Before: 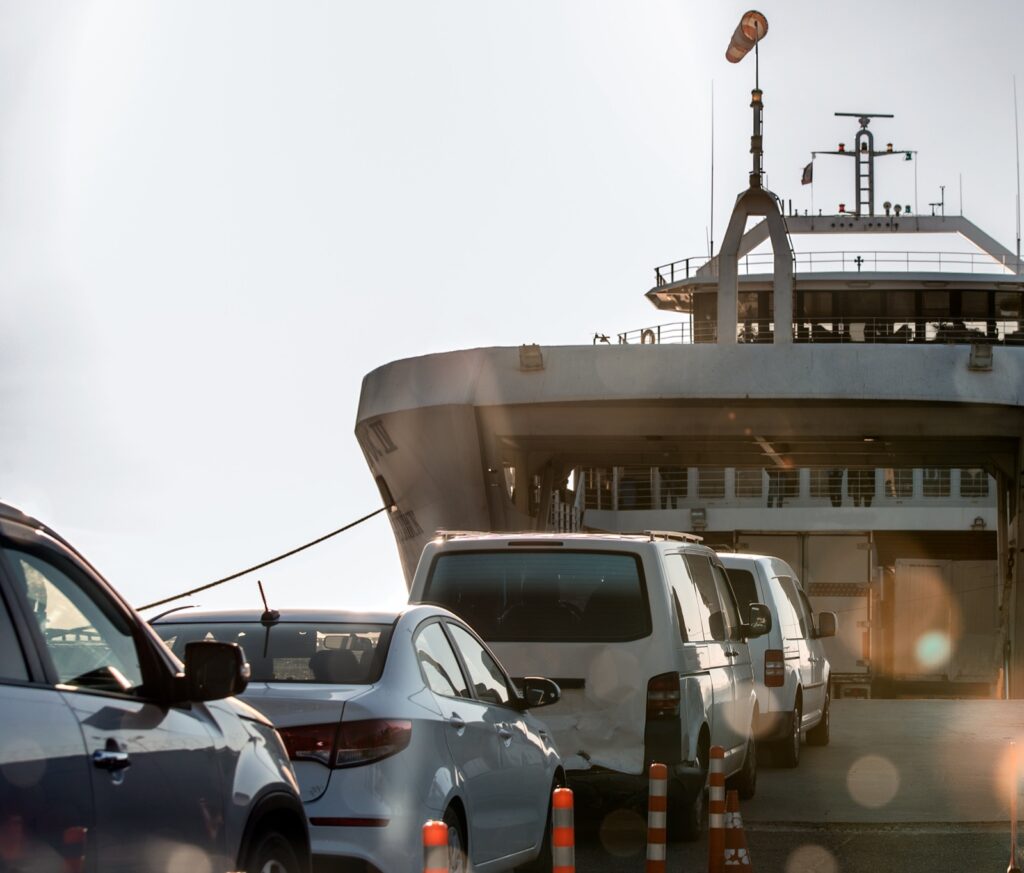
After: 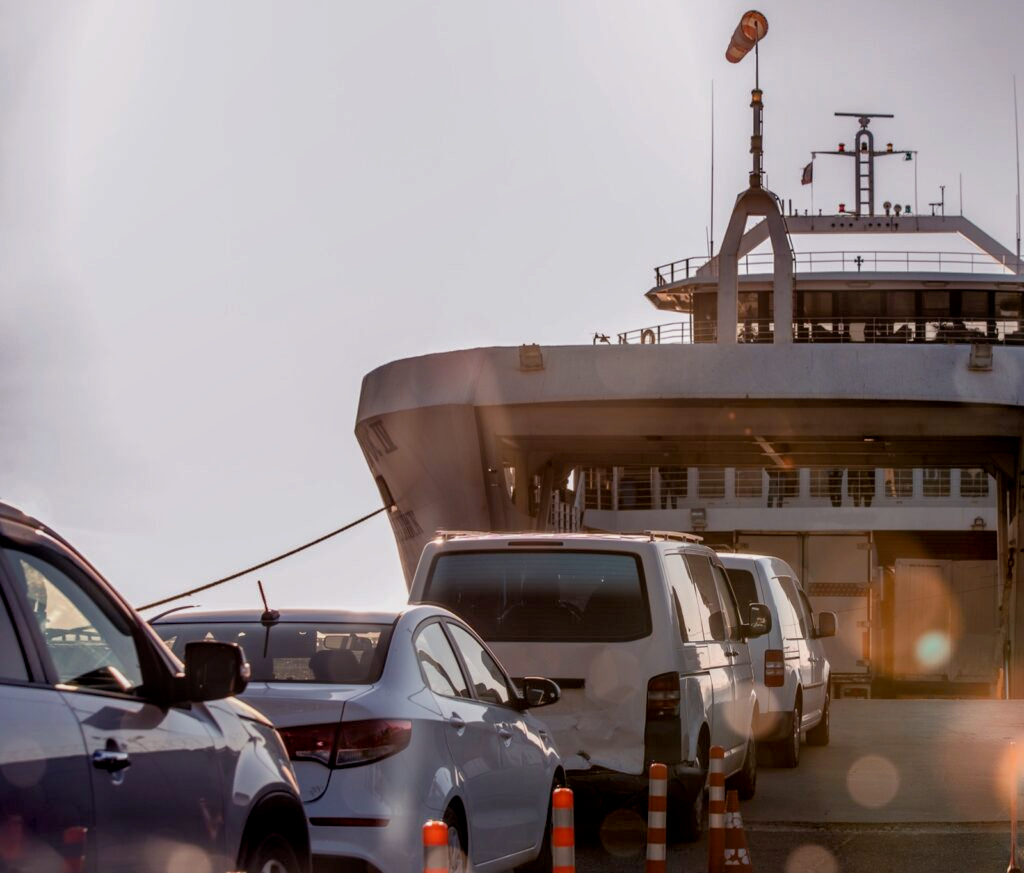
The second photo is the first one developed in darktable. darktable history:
local contrast: on, module defaults
color balance rgb: power › luminance -7.625%, power › chroma 1.326%, power › hue 330.46°, perceptual saturation grading › global saturation 17.888%, global vibrance 20%
tone equalizer: -8 EV 0.245 EV, -7 EV 0.426 EV, -6 EV 0.393 EV, -5 EV 0.256 EV, -3 EV -0.244 EV, -2 EV -0.414 EV, -1 EV -0.391 EV, +0 EV -0.273 EV, edges refinement/feathering 500, mask exposure compensation -1.57 EV, preserve details no
